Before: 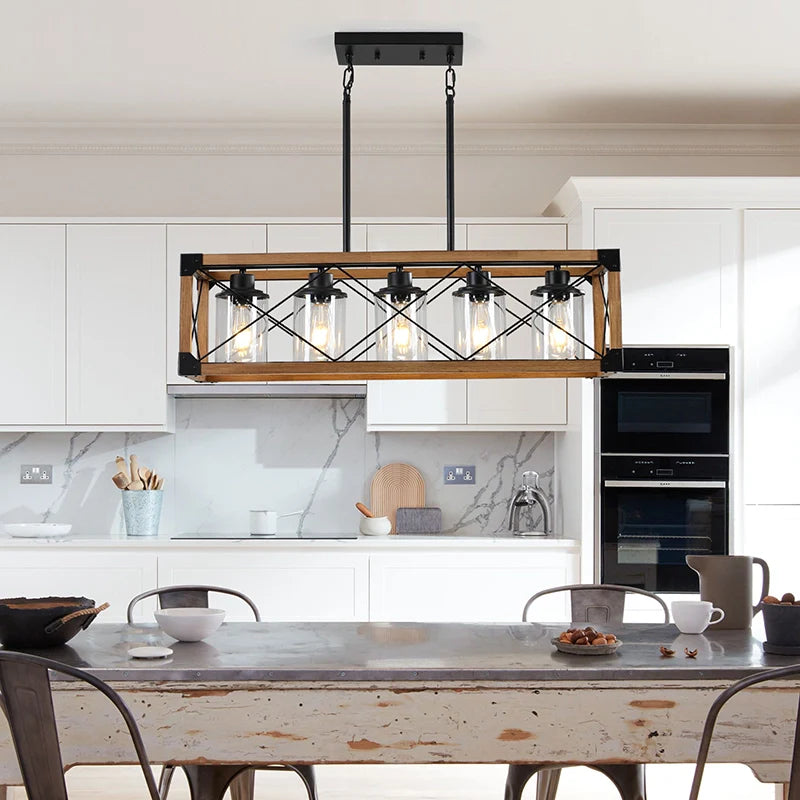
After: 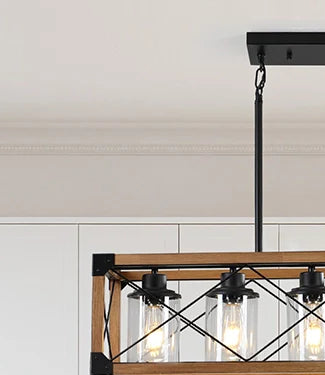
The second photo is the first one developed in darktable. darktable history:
crop and rotate: left 11.001%, top 0.08%, right 48.278%, bottom 52.982%
